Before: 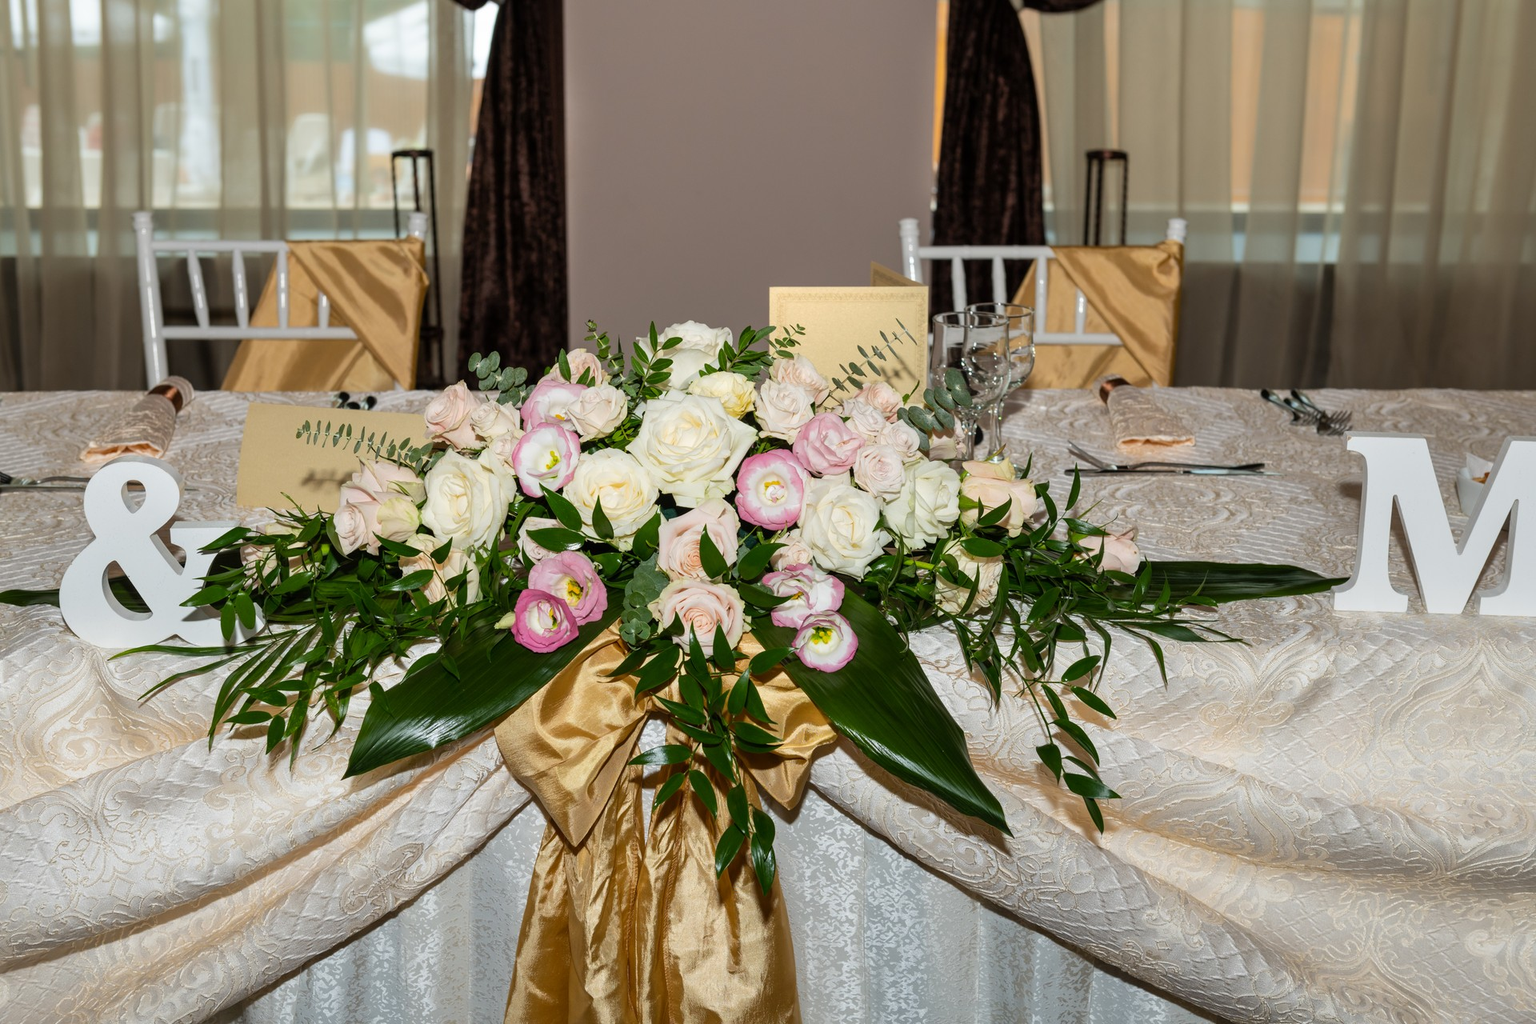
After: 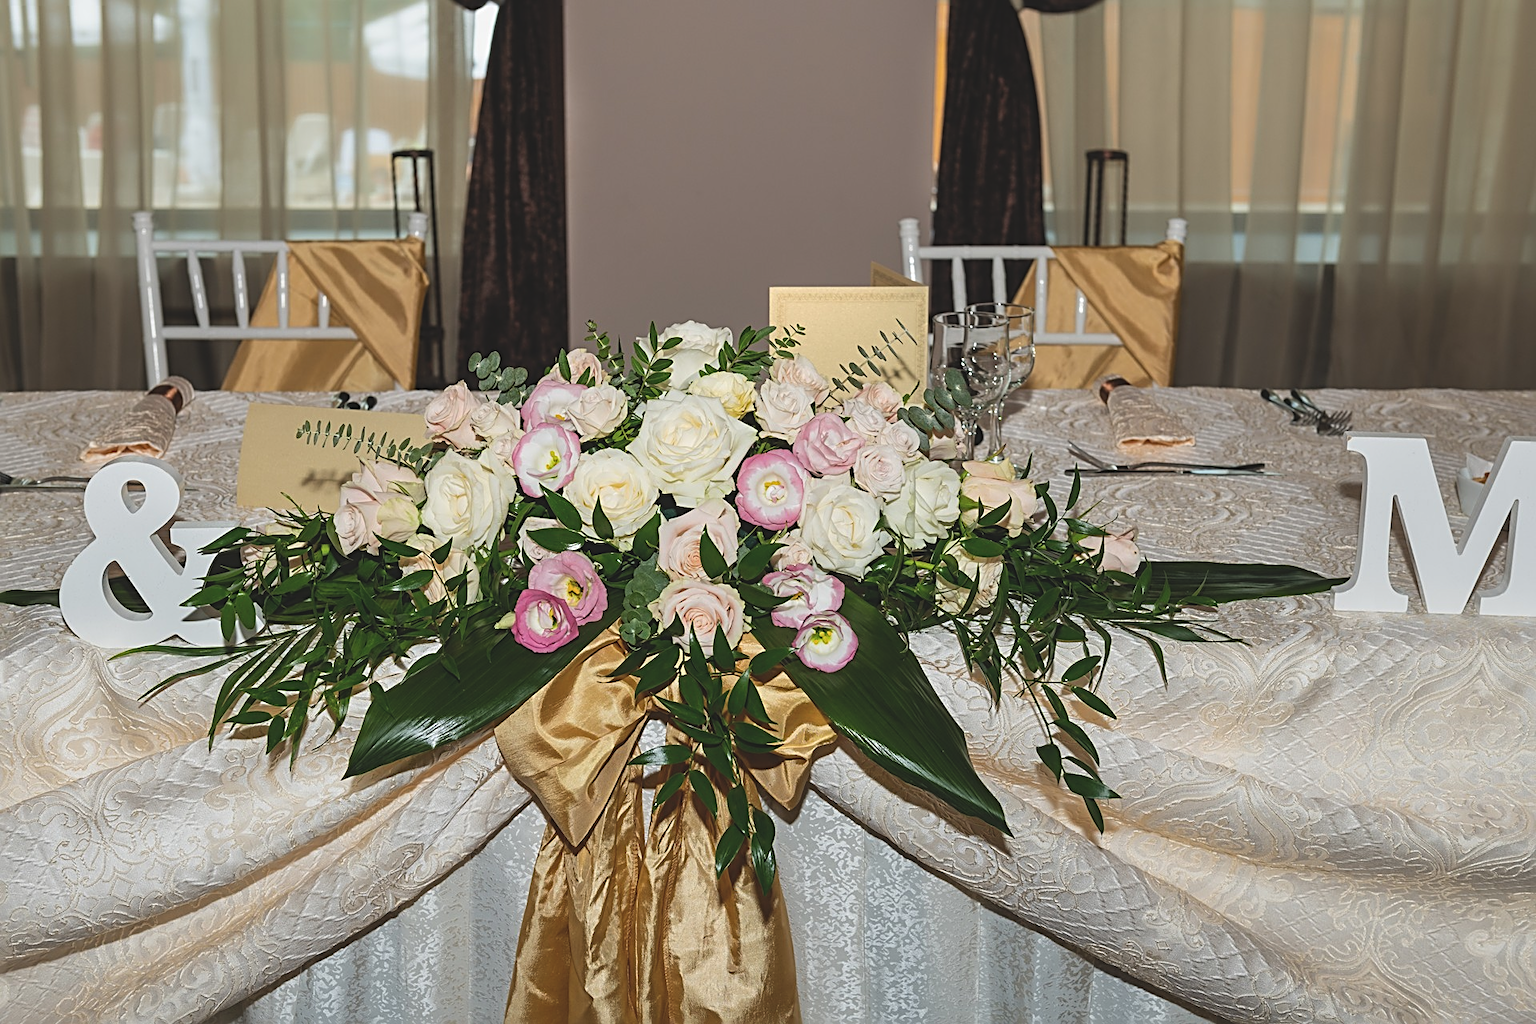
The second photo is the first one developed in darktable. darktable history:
sharpen: radius 2.584, amount 0.688
exposure: black level correction -0.015, exposure -0.125 EV, compensate highlight preservation false
